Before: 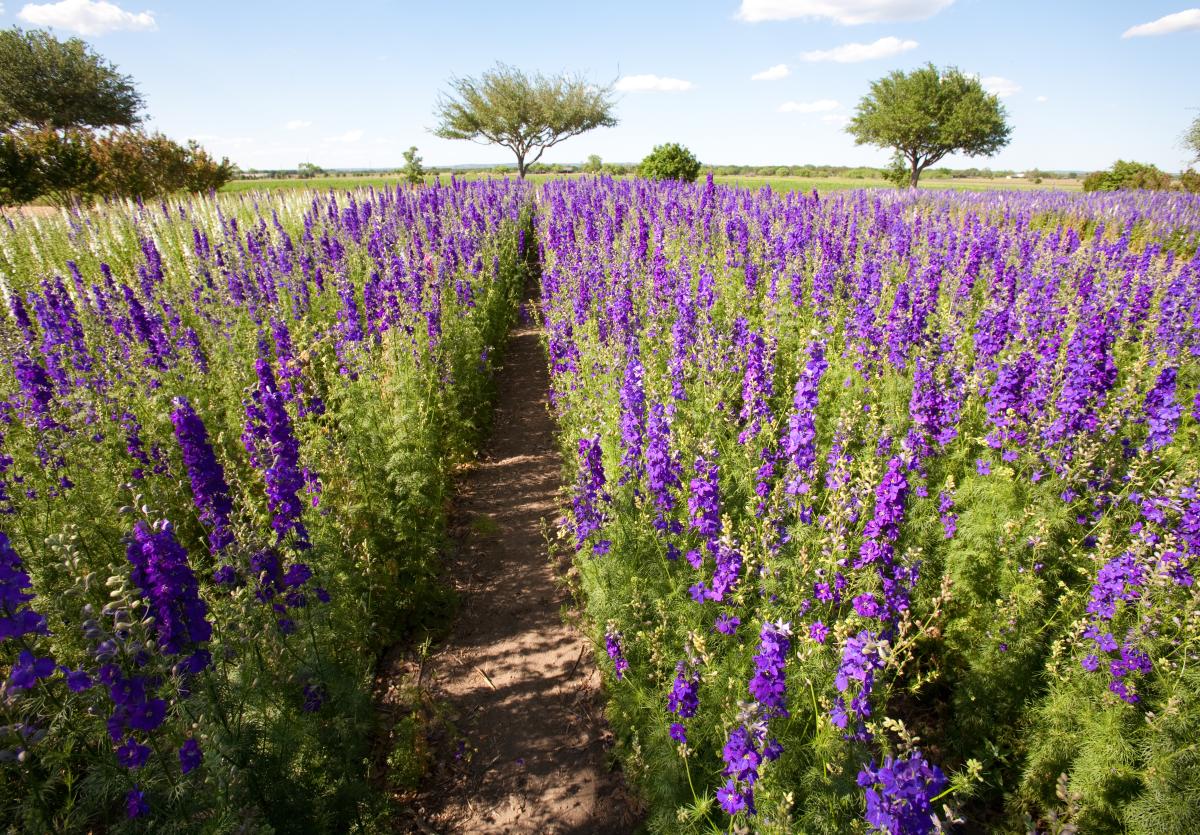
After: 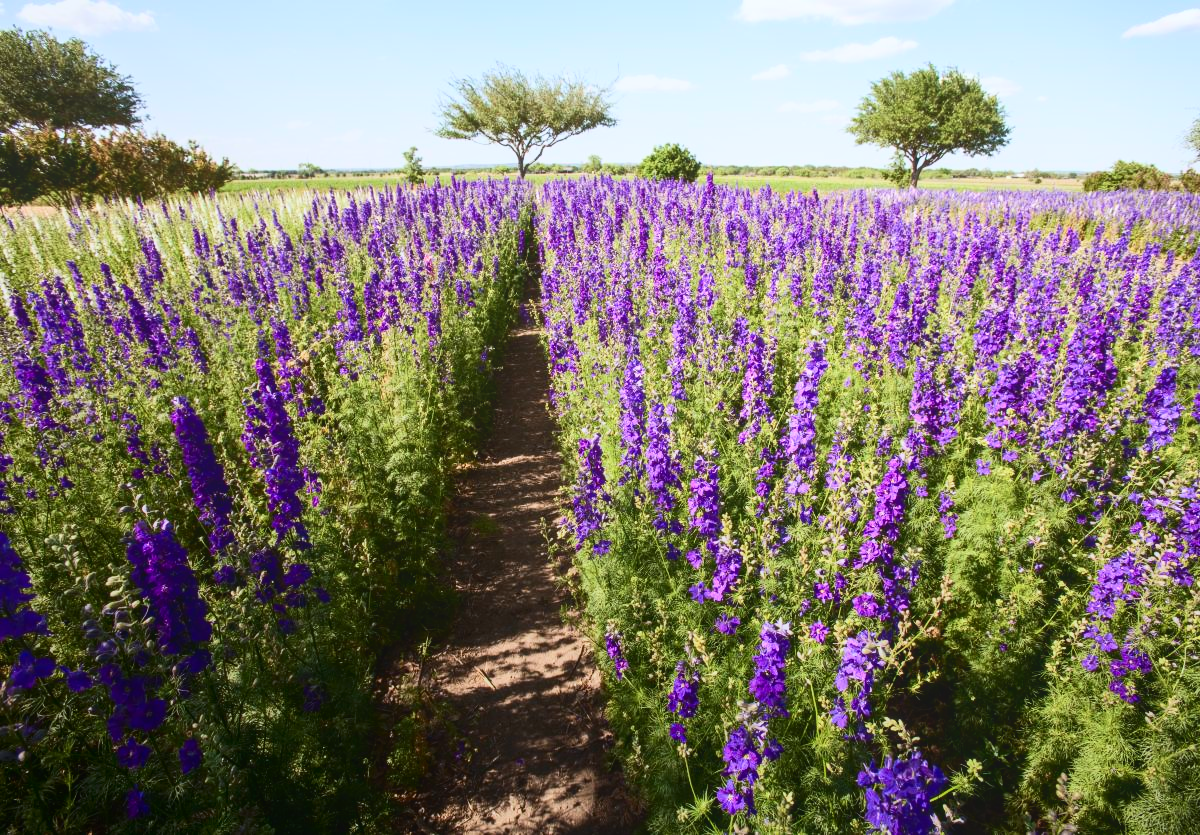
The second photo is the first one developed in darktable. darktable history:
velvia: strength 10.66%
color calibration: x 0.355, y 0.369, temperature 4668.71 K
local contrast: highlights 47%, shadows 2%, detail 98%
contrast brightness saturation: contrast 0.287
